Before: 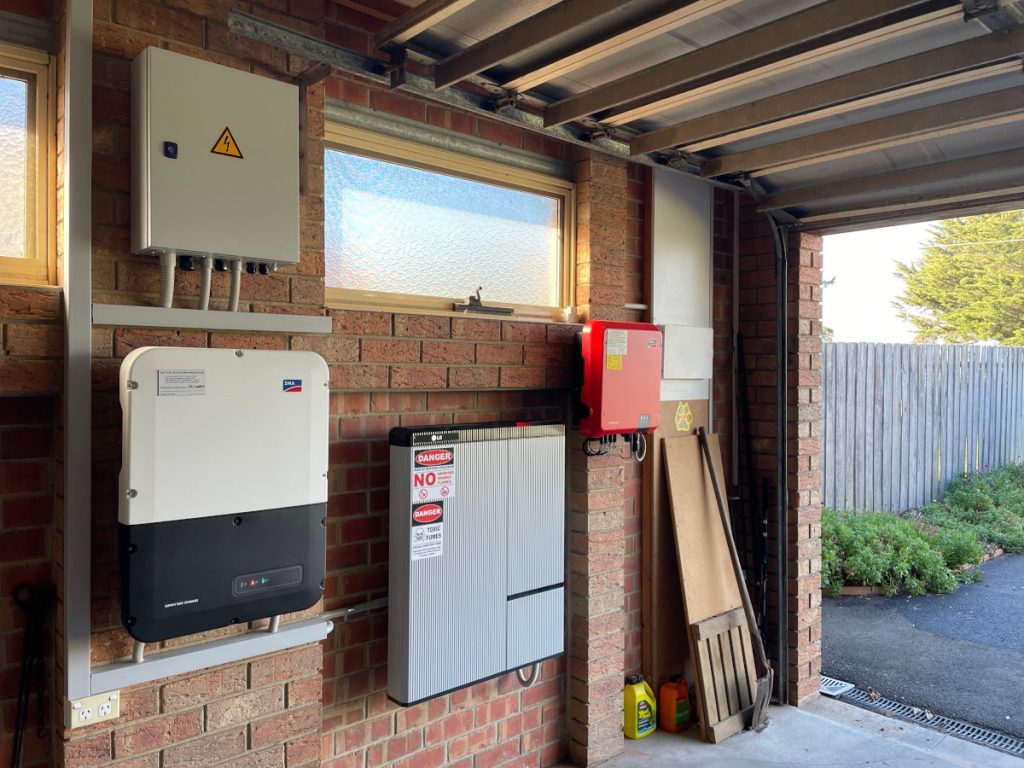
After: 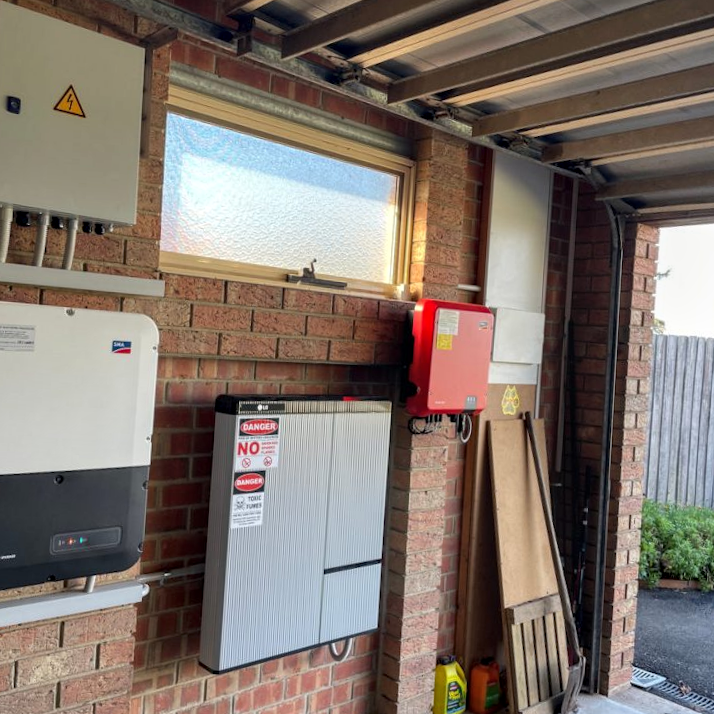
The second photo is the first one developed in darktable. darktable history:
local contrast: on, module defaults
crop and rotate: angle -3.27°, left 14.277%, top 0.028%, right 10.766%, bottom 0.028%
